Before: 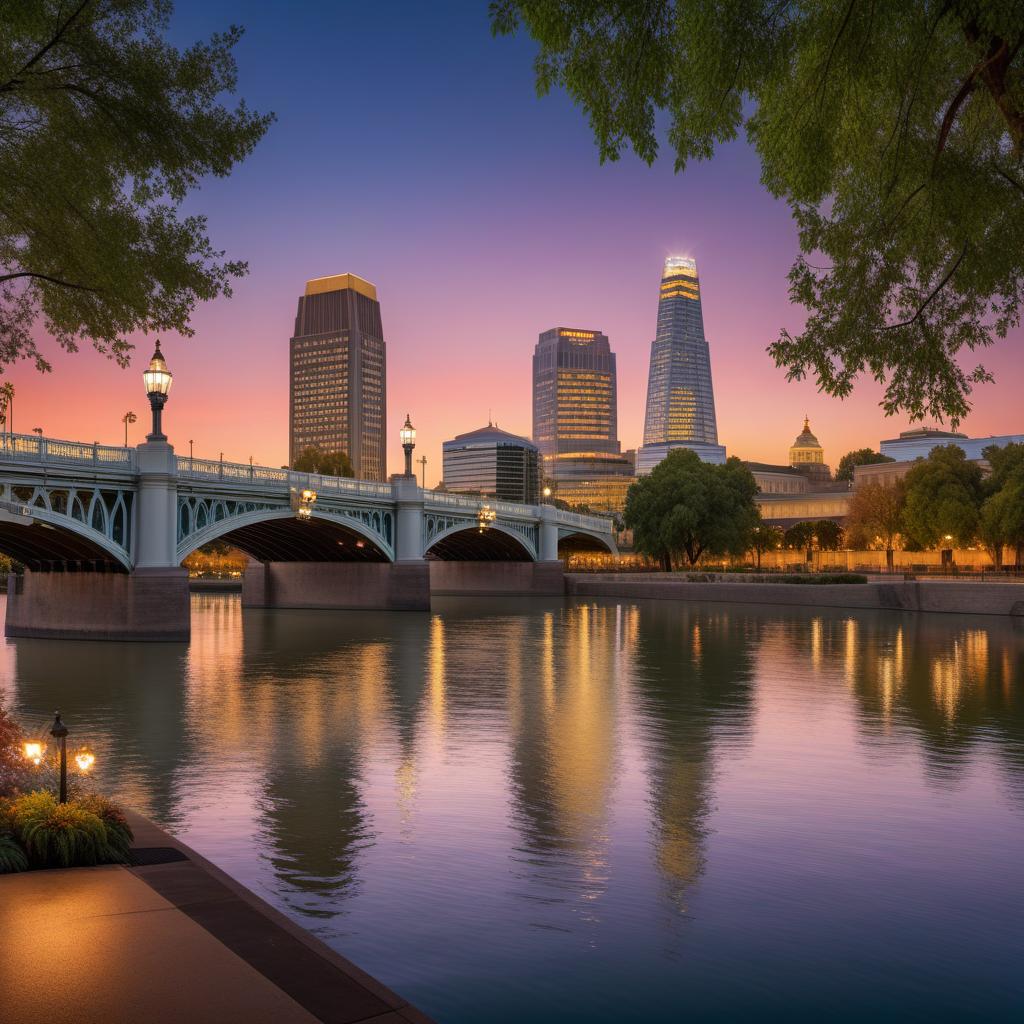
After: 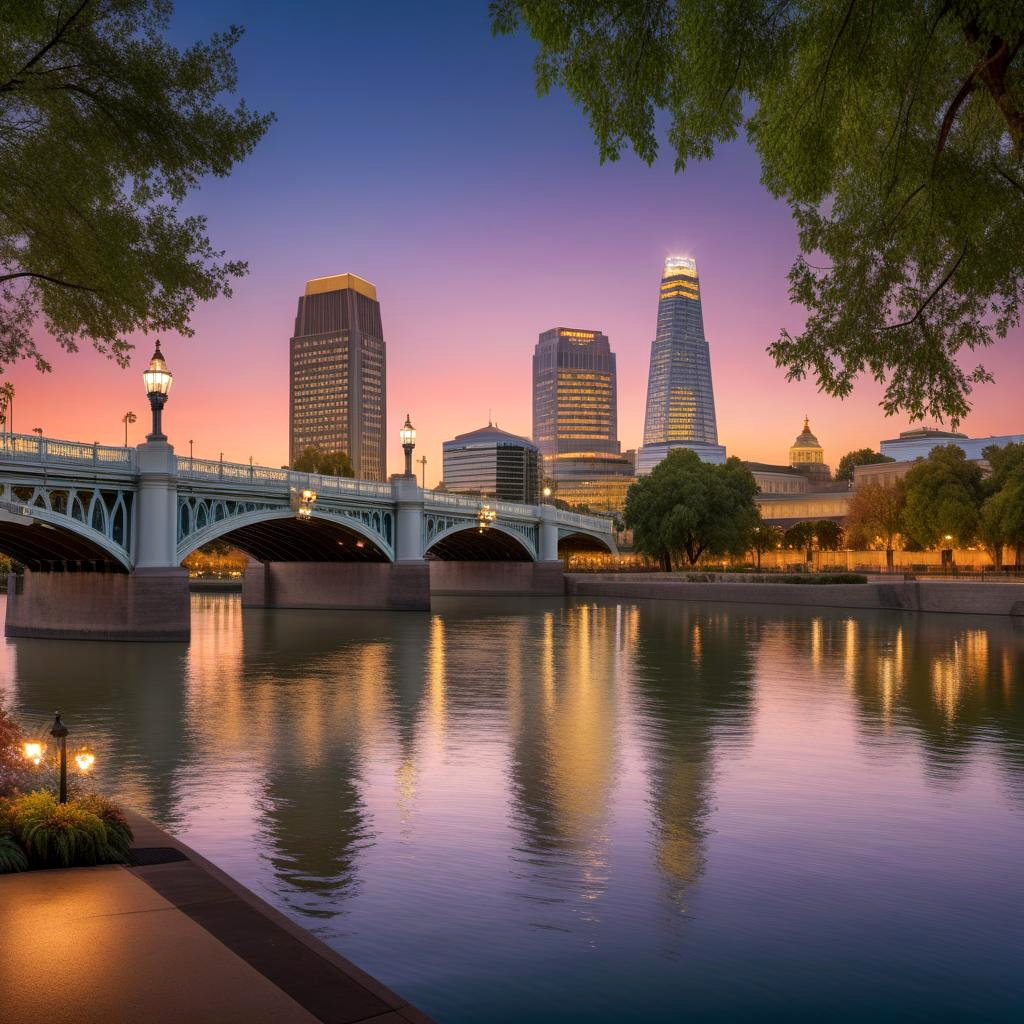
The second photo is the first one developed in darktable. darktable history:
exposure: black level correction 0.001, exposure 0.14 EV, compensate highlight preservation false
